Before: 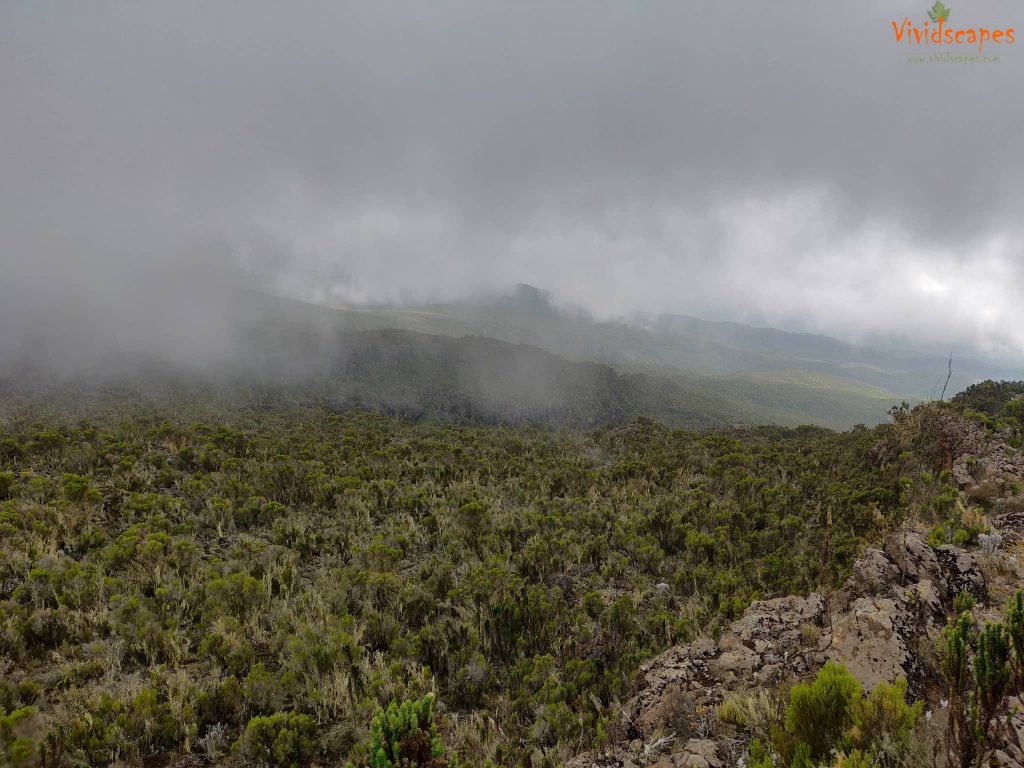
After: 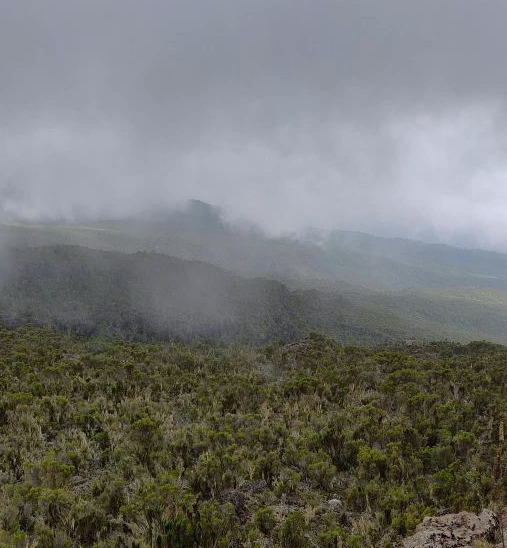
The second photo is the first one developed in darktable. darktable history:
color correction: highlights a* -0.137, highlights b* -5.91, shadows a* -0.137, shadows b* -0.137
crop: left 32.075%, top 10.976%, right 18.355%, bottom 17.596%
